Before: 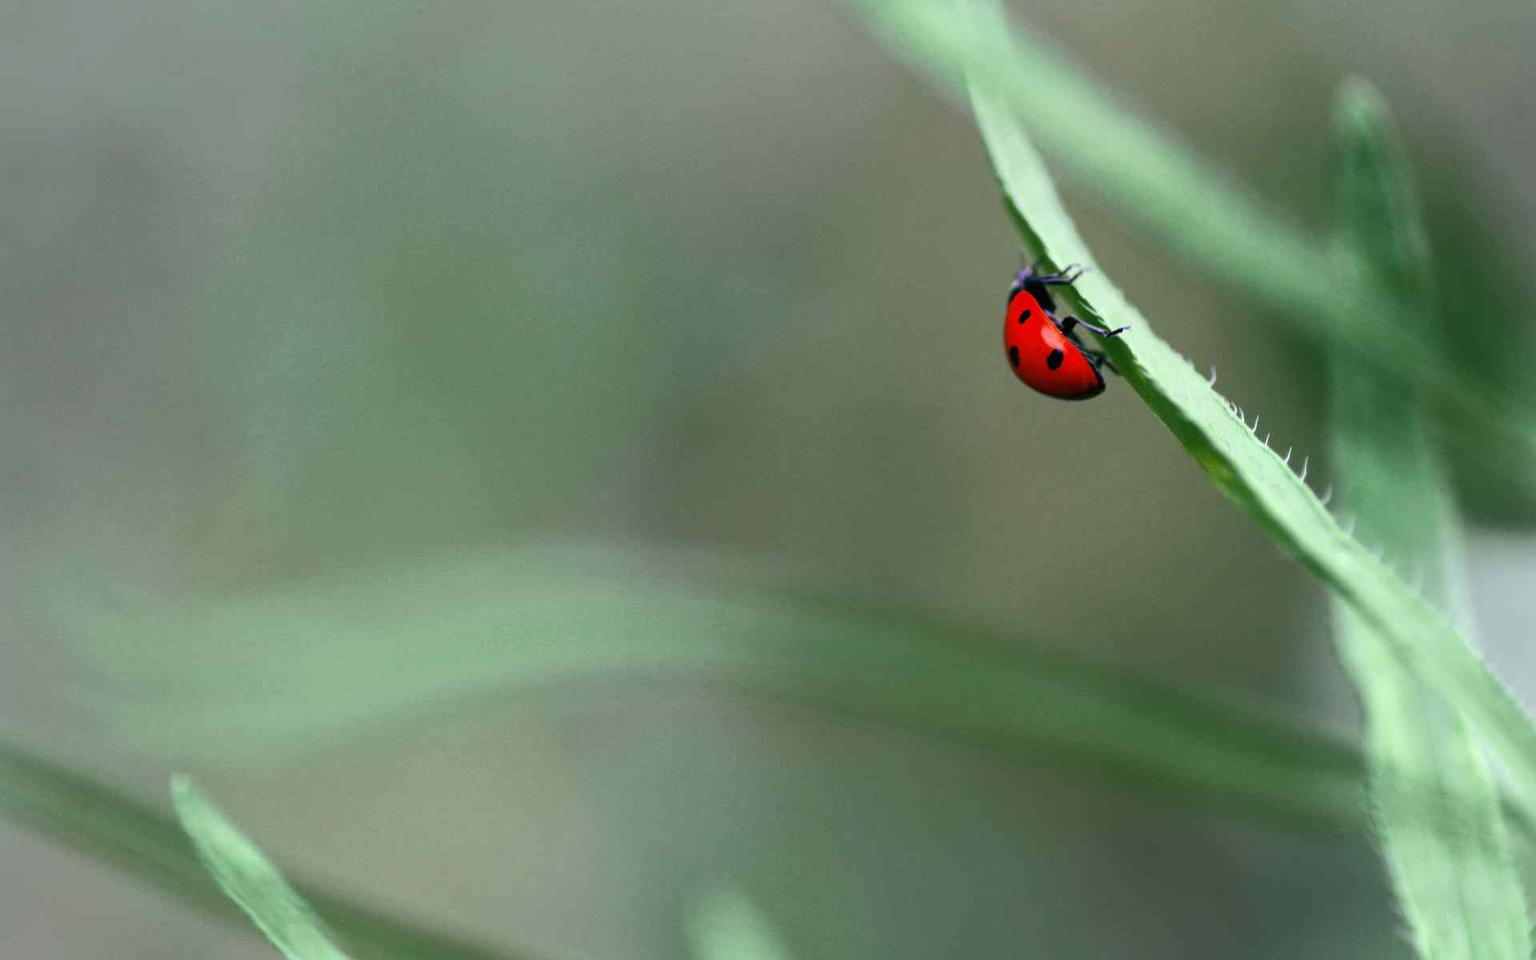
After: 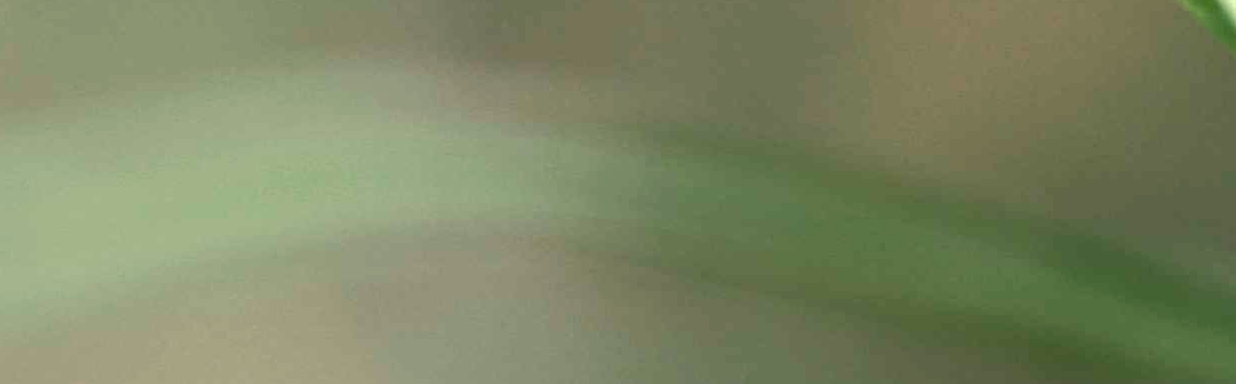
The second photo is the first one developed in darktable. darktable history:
base curve: curves: ch0 [(0, 0) (0.235, 0.266) (0.503, 0.496) (0.786, 0.72) (1, 1)]
white balance: red 1.127, blue 0.943
crop: left 18.091%, top 51.13%, right 17.525%, bottom 16.85%
